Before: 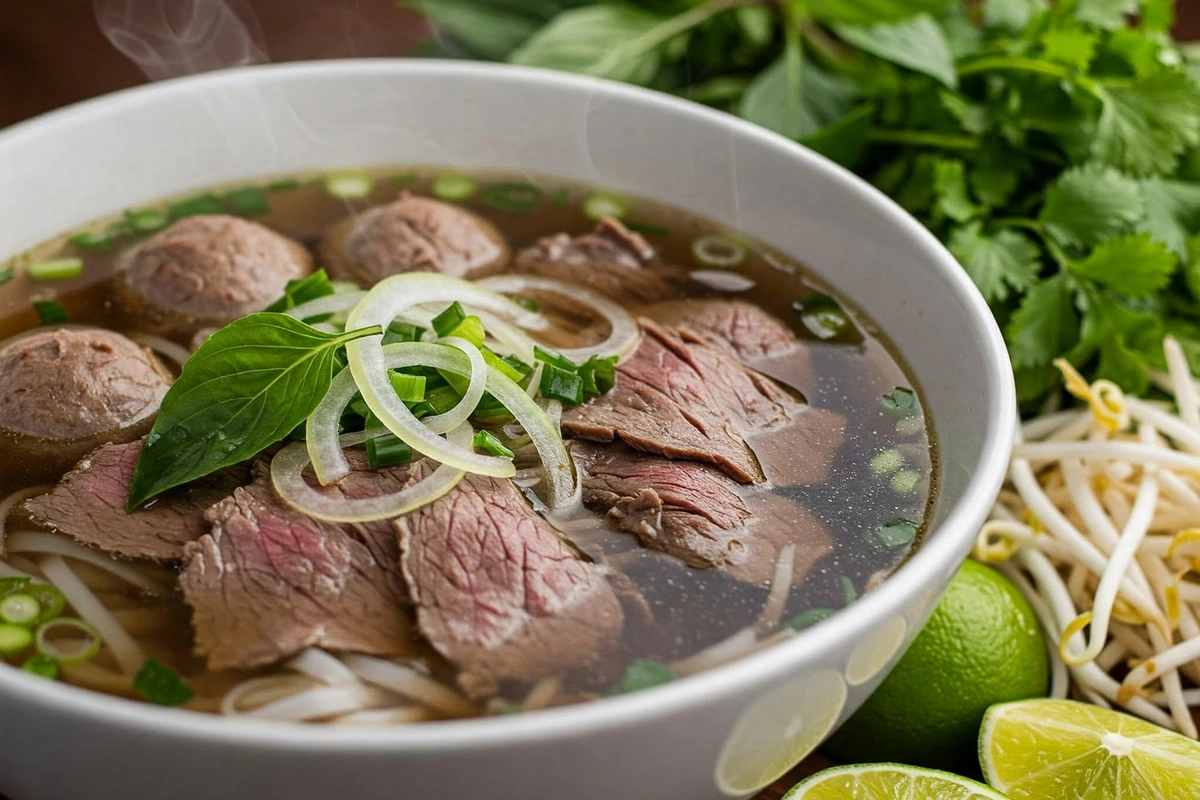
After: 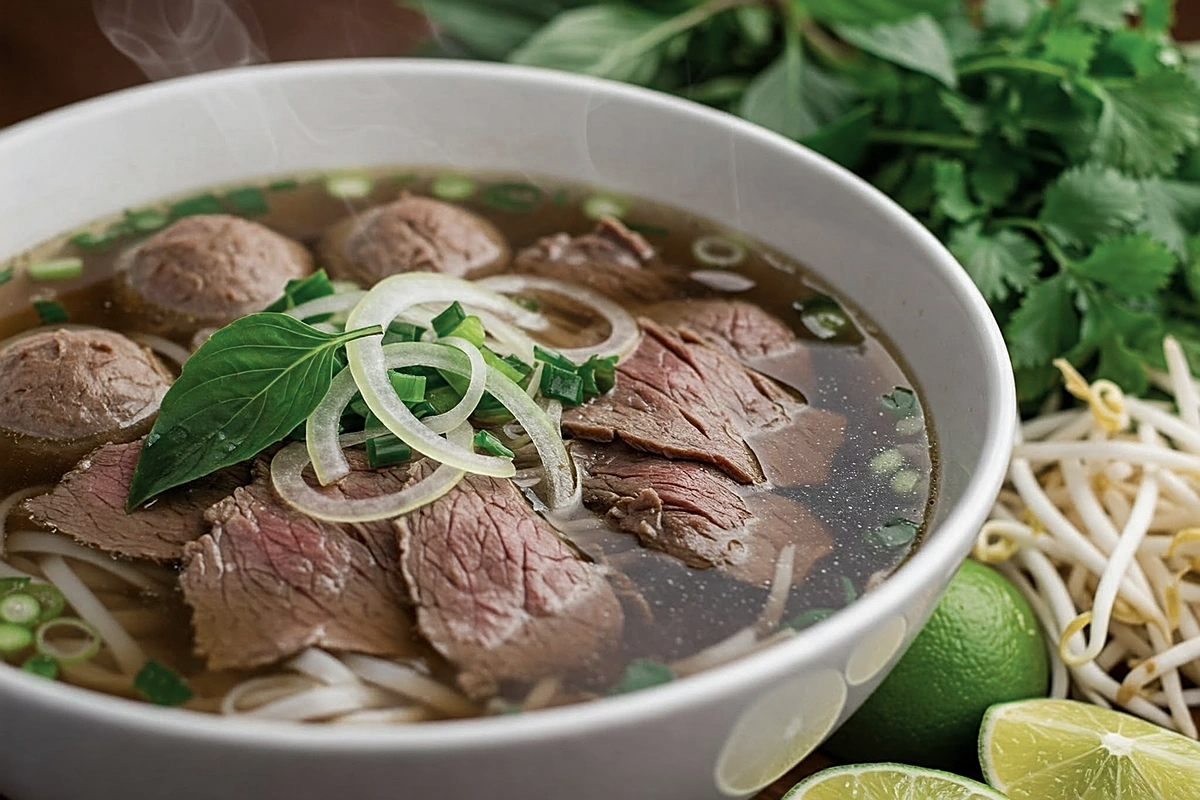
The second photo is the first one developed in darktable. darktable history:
sharpen: on, module defaults
color zones: curves: ch0 [(0, 0.5) (0.125, 0.4) (0.25, 0.5) (0.375, 0.4) (0.5, 0.4) (0.625, 0.35) (0.75, 0.35) (0.875, 0.5)]; ch1 [(0, 0.35) (0.125, 0.45) (0.25, 0.35) (0.375, 0.35) (0.5, 0.35) (0.625, 0.35) (0.75, 0.45) (0.875, 0.35)]; ch2 [(0, 0.6) (0.125, 0.5) (0.25, 0.5) (0.375, 0.6) (0.5, 0.6) (0.625, 0.5) (0.75, 0.5) (0.875, 0.5)]
